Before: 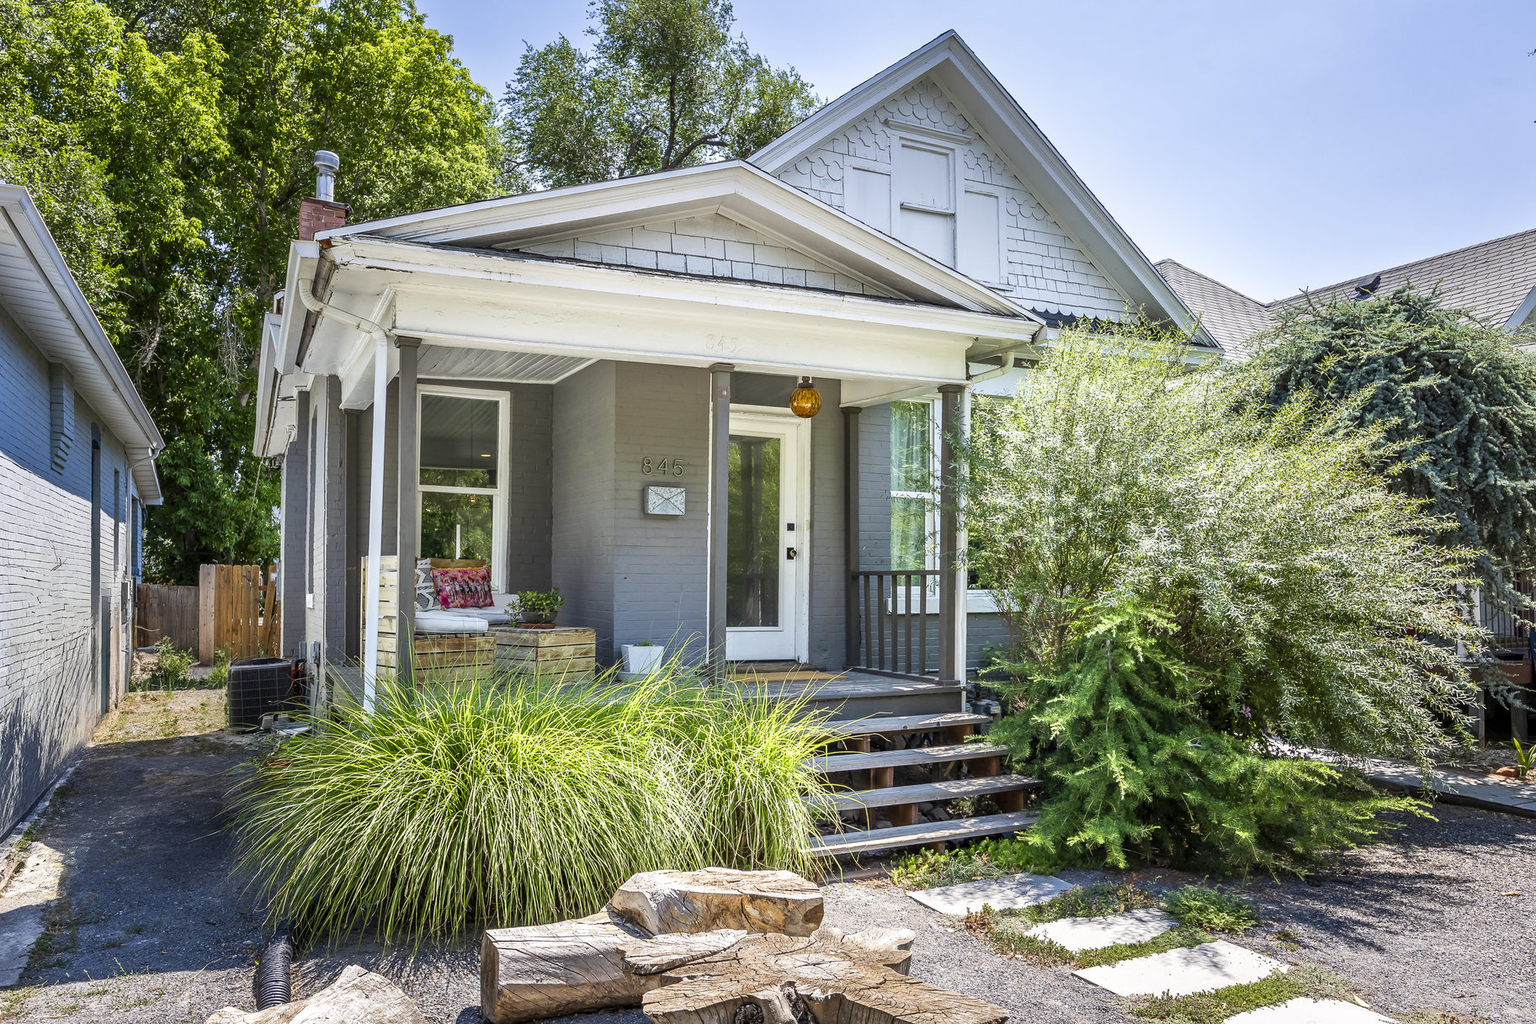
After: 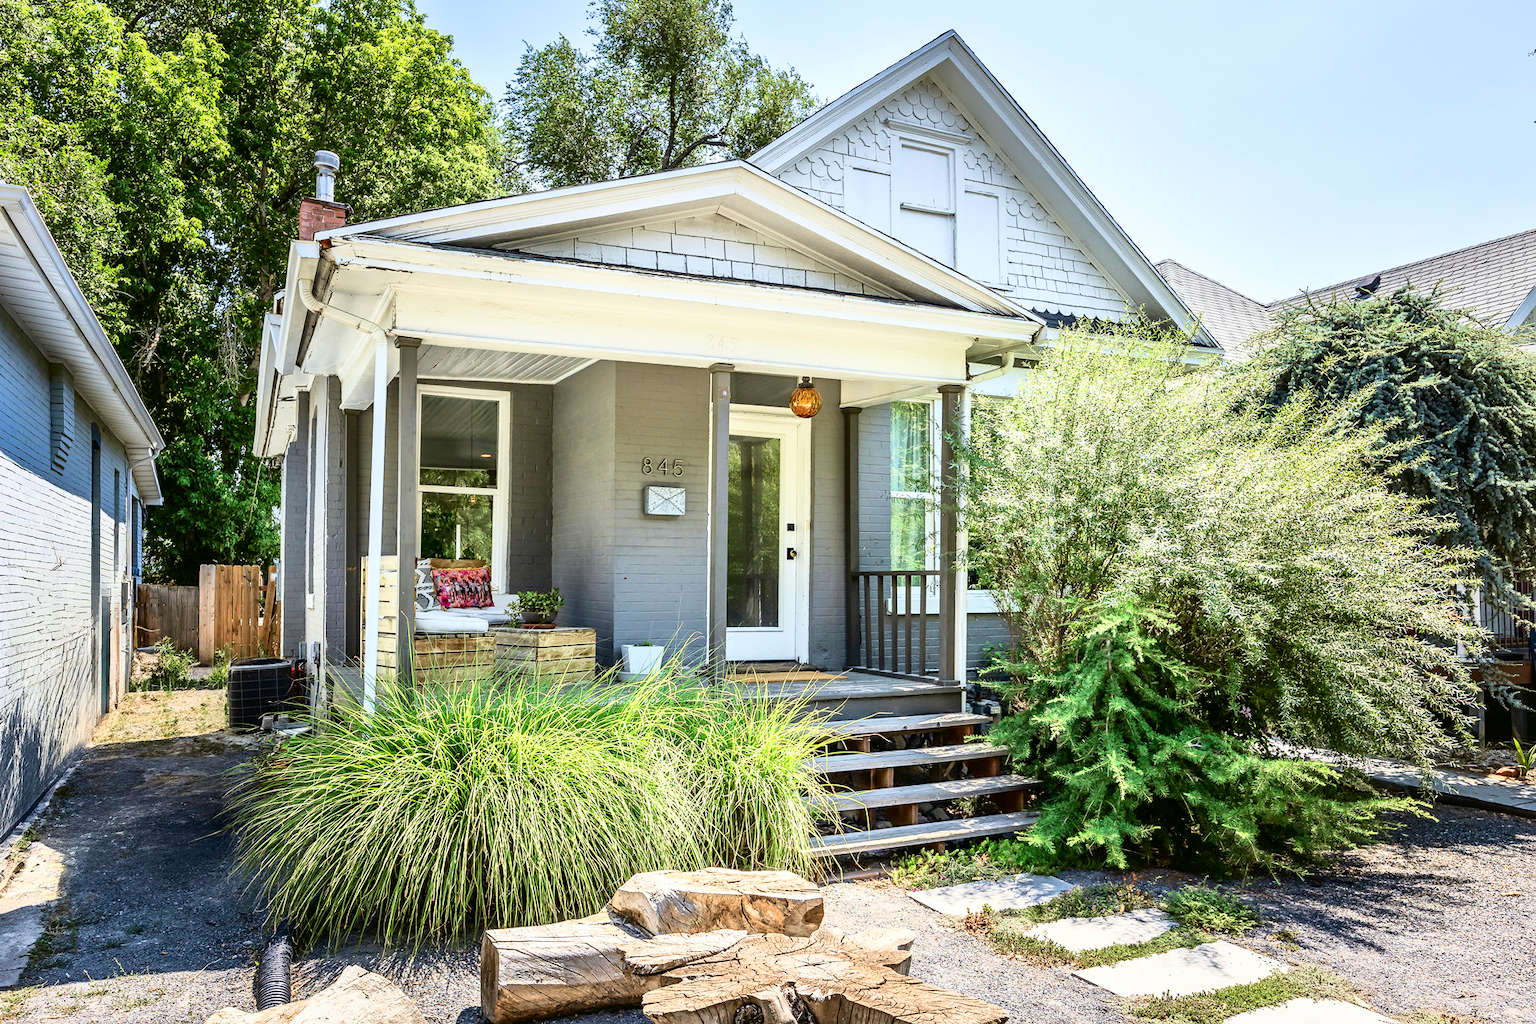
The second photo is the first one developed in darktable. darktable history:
local contrast: mode bilateral grid, contrast 21, coarseness 51, detail 121%, midtone range 0.2
tone curve: curves: ch0 [(0, 0.023) (0.087, 0.065) (0.184, 0.168) (0.45, 0.54) (0.57, 0.683) (0.706, 0.841) (0.877, 0.948) (1, 0.984)]; ch1 [(0, 0) (0.388, 0.369) (0.447, 0.447) (0.505, 0.5) (0.534, 0.535) (0.563, 0.563) (0.579, 0.59) (0.644, 0.663) (1, 1)]; ch2 [(0, 0) (0.301, 0.259) (0.385, 0.395) (0.492, 0.496) (0.518, 0.537) (0.583, 0.605) (0.673, 0.667) (1, 1)], color space Lab, independent channels
